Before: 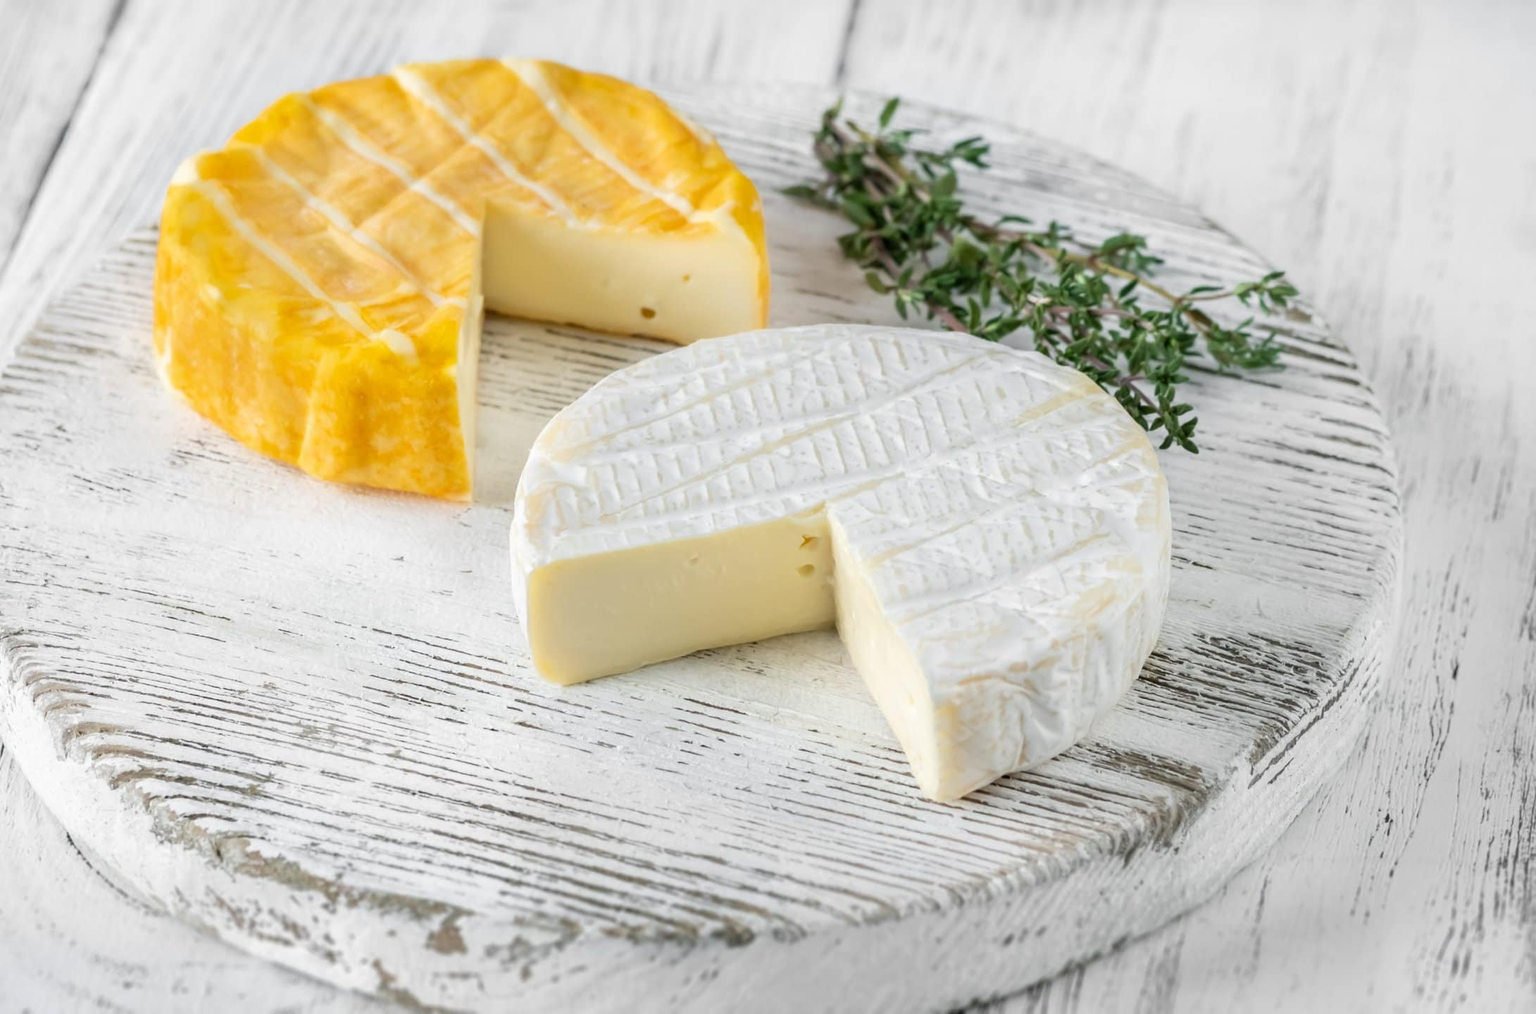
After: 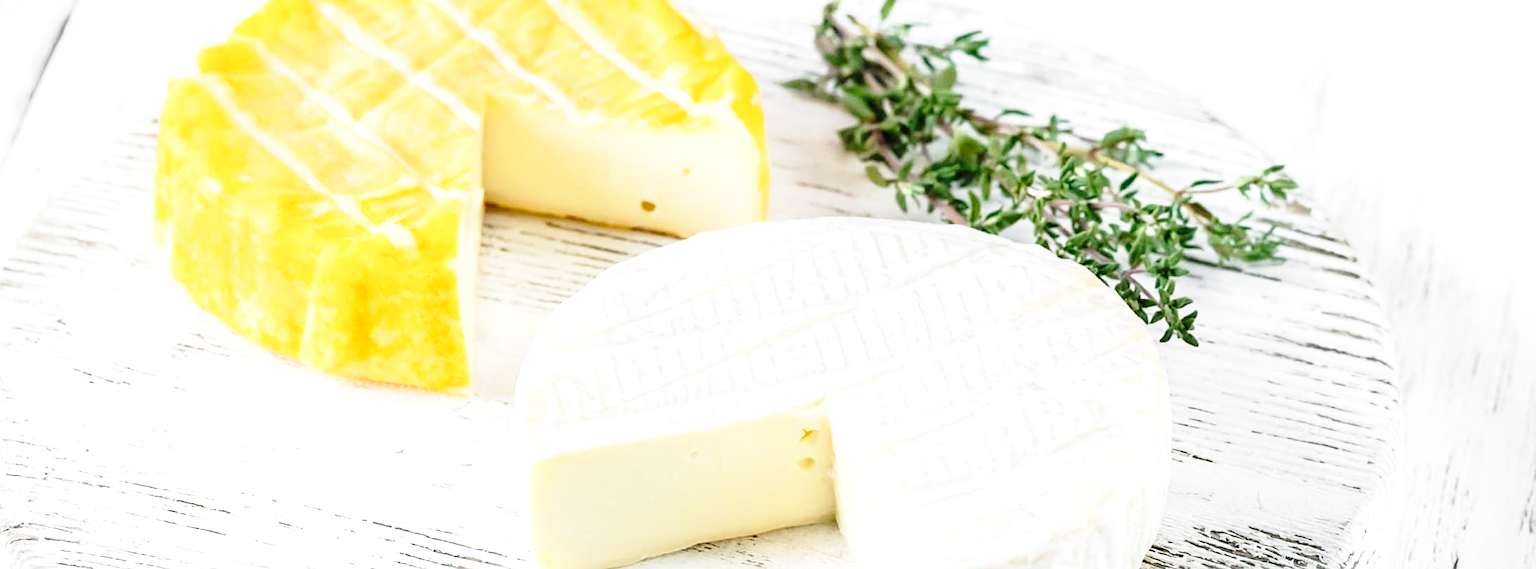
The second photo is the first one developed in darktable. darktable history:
base curve: curves: ch0 [(0, 0) (0.028, 0.03) (0.121, 0.232) (0.46, 0.748) (0.859, 0.968) (1, 1)], preserve colors none
exposure: black level correction 0, exposure 0.5 EV, compensate exposure bias true, compensate highlight preservation false
sharpen: on, module defaults
crop and rotate: top 10.605%, bottom 33.274%
